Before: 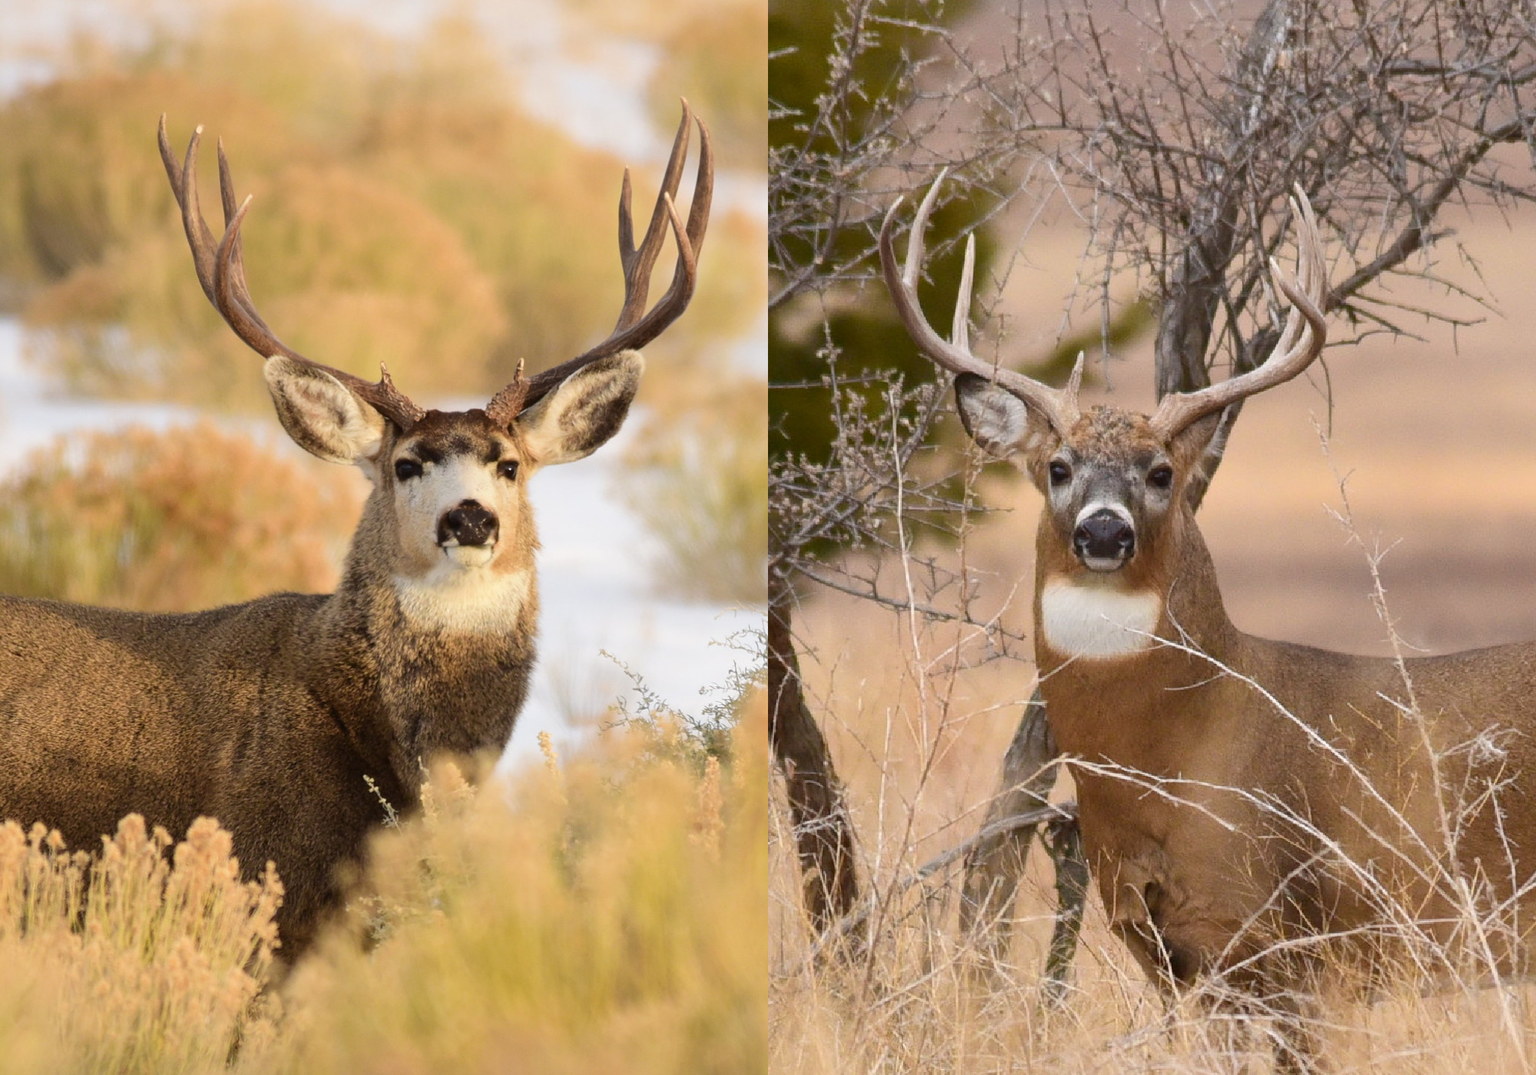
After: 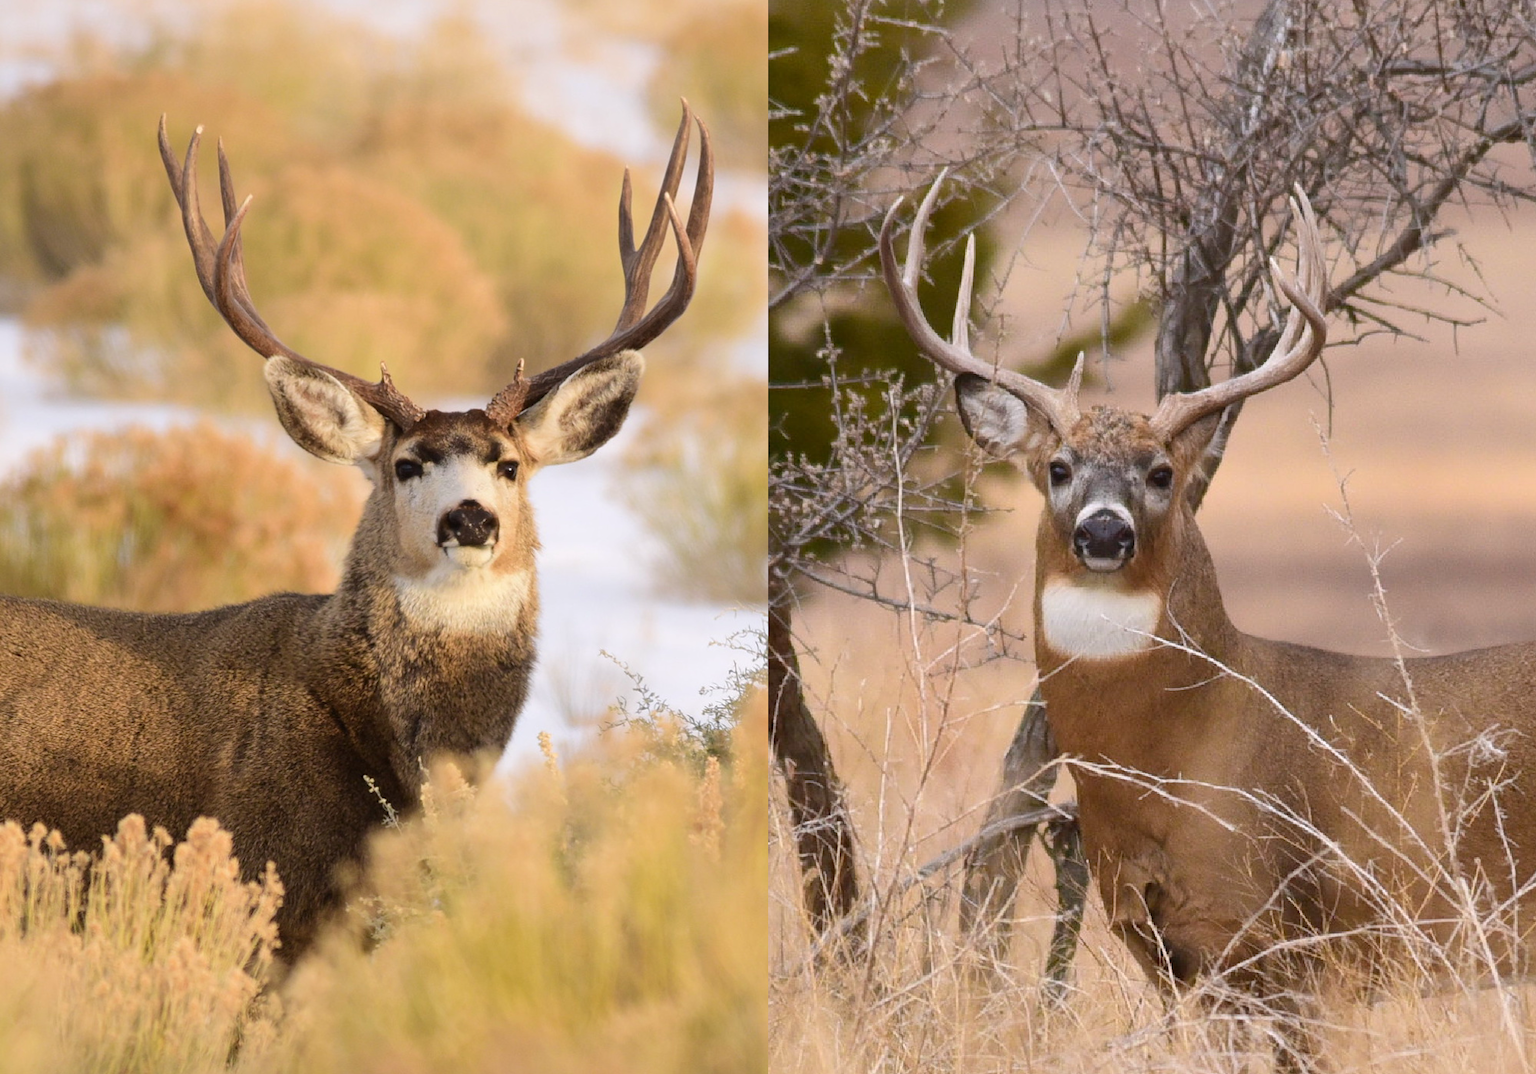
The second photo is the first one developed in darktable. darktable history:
white balance: red 1.009, blue 1.027
crop: bottom 0.071%
